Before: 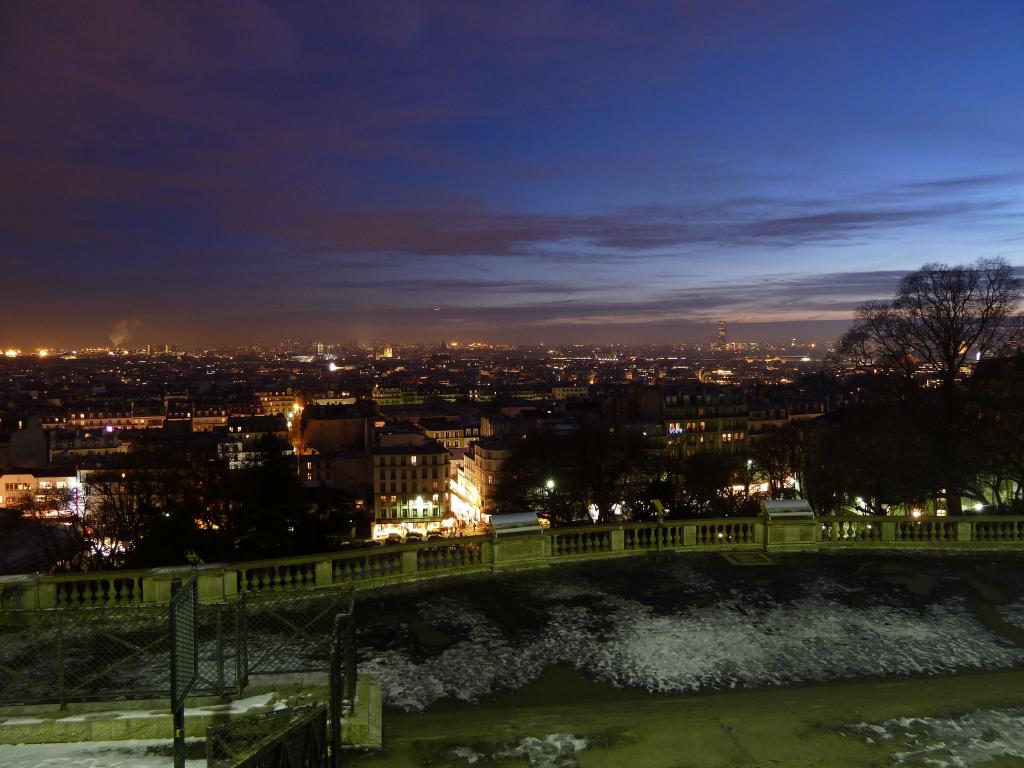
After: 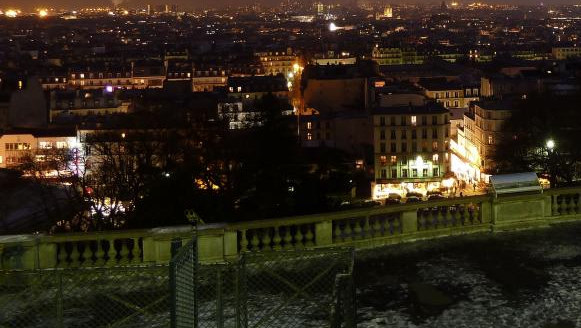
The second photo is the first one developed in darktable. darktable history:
levels: mode automatic
crop: top 44.342%, right 43.217%, bottom 12.843%
color zones: curves: ch0 [(0.068, 0.464) (0.25, 0.5) (0.48, 0.508) (0.75, 0.536) (0.886, 0.476) (0.967, 0.456)]; ch1 [(0.066, 0.456) (0.25, 0.5) (0.616, 0.508) (0.746, 0.56) (0.934, 0.444)]
